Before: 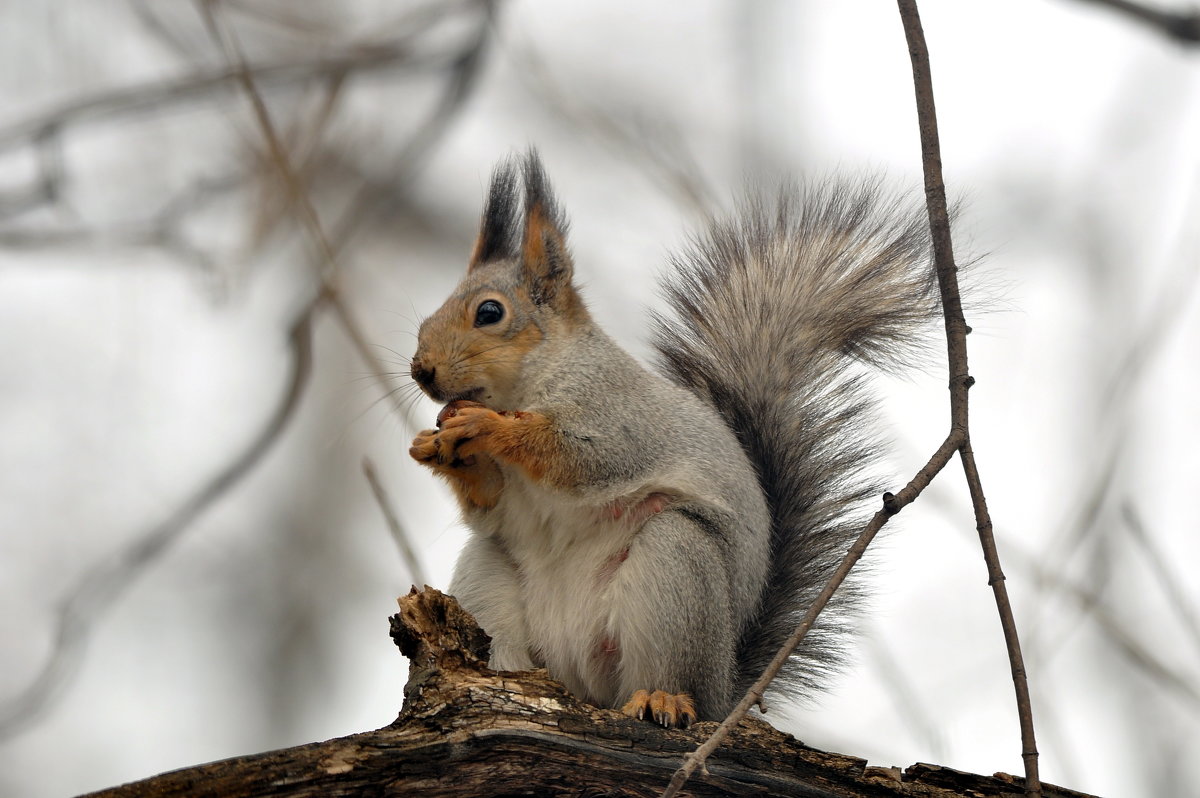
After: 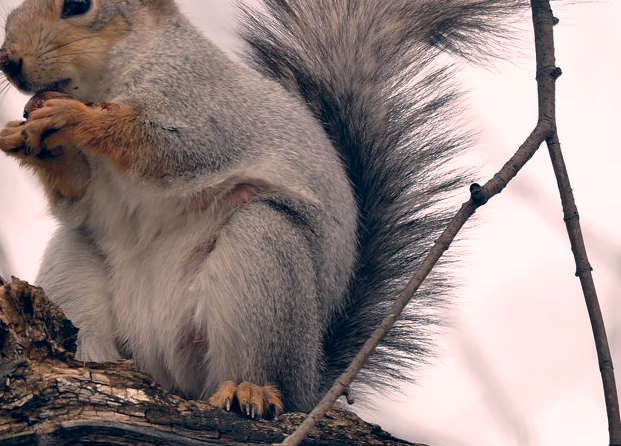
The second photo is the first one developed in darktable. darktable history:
crop: left 34.479%, top 38.822%, right 13.718%, bottom 5.172%
color correction: highlights a* 14.46, highlights b* 5.85, shadows a* -5.53, shadows b* -15.24, saturation 0.85
